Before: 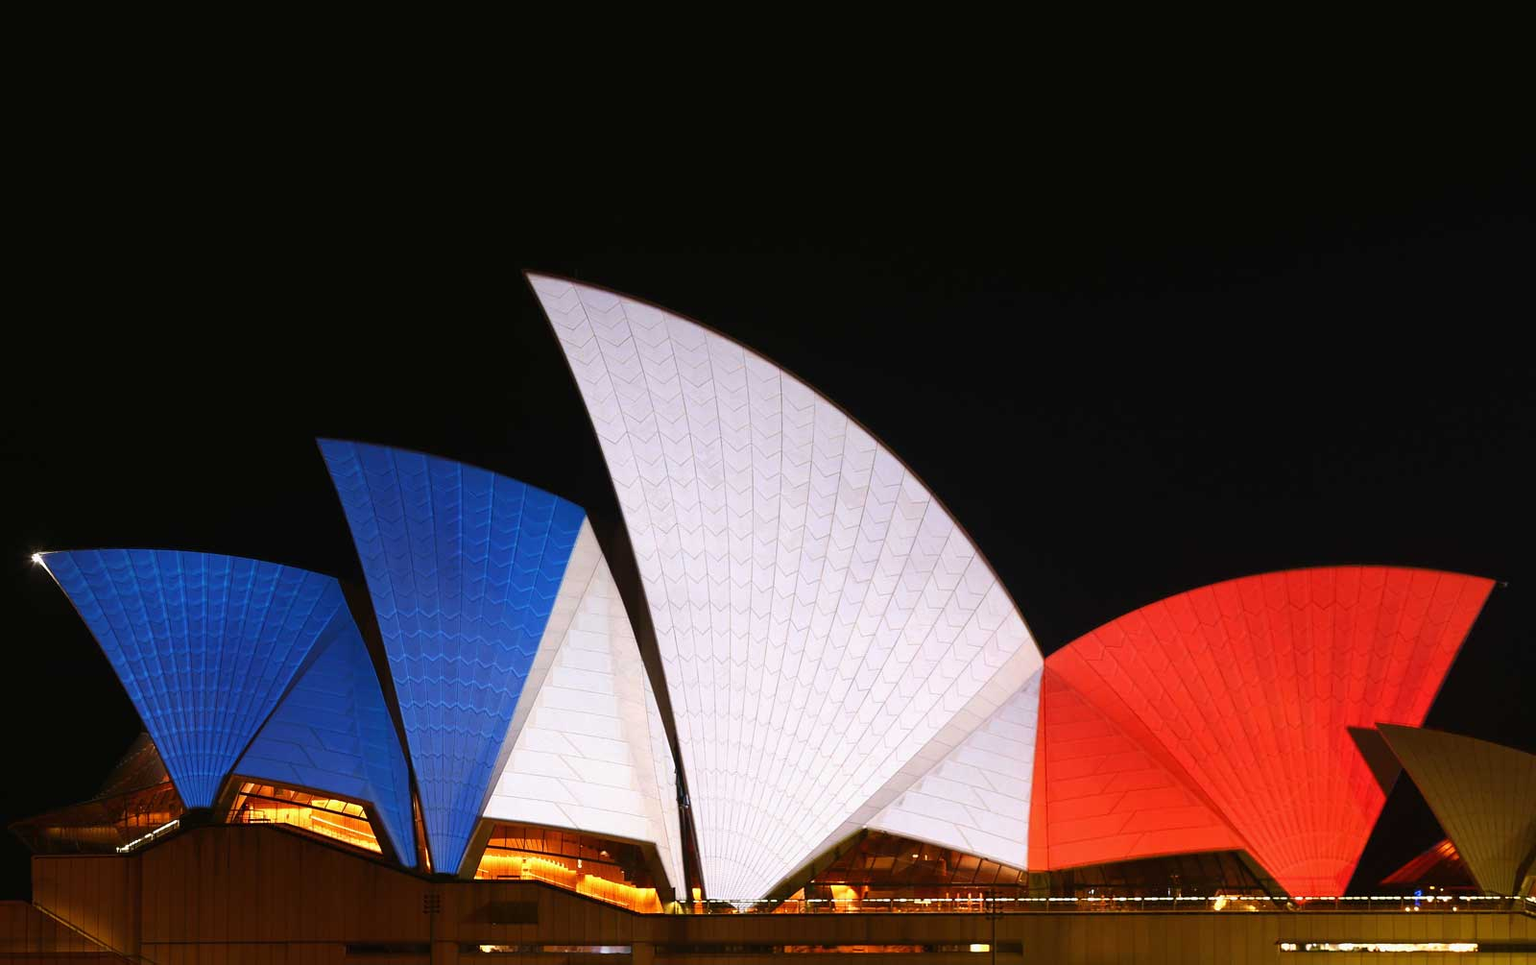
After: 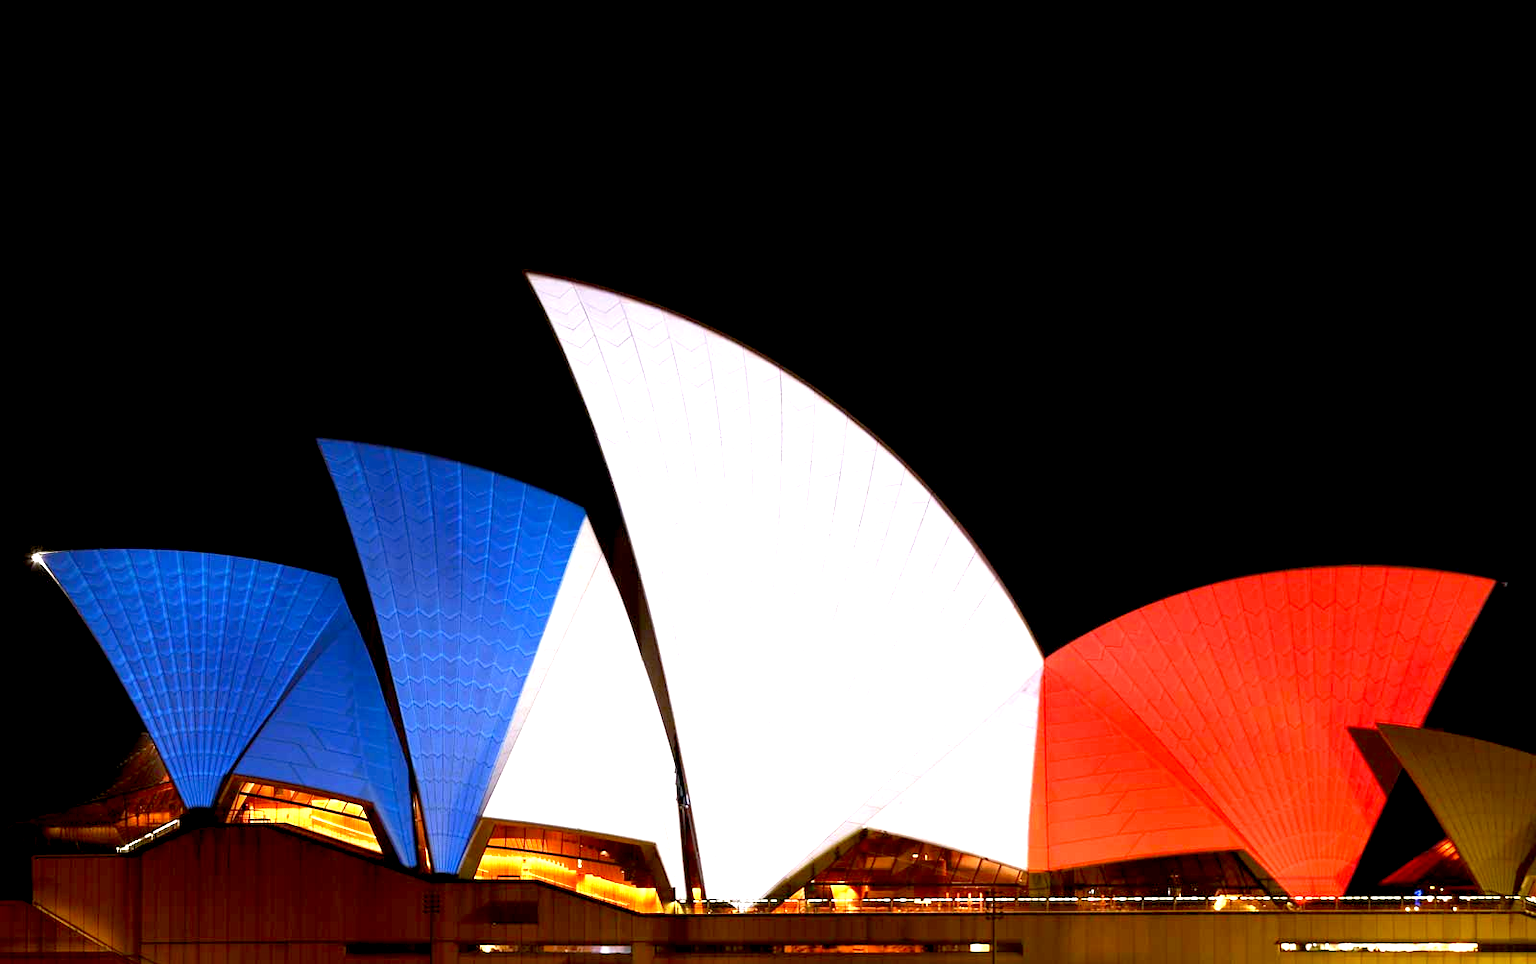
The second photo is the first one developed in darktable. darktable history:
exposure: black level correction 0.008, exposure 0.968 EV, compensate highlight preservation false
